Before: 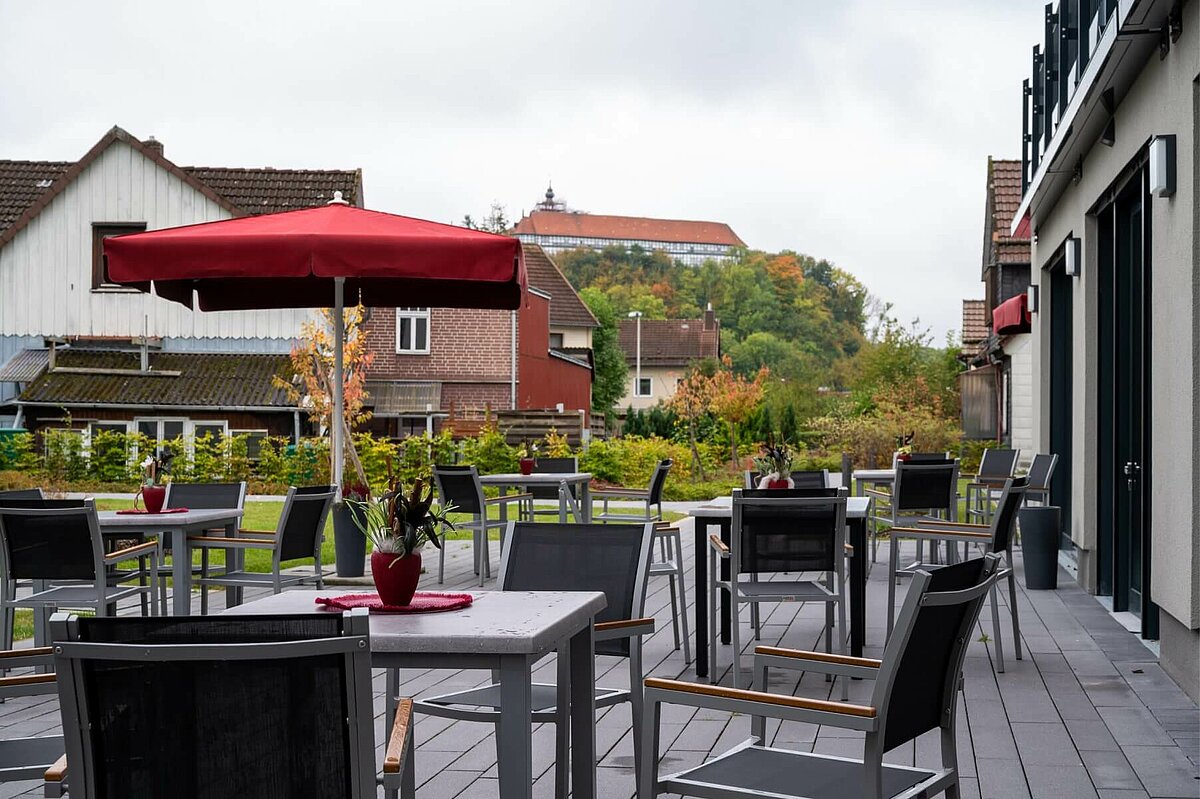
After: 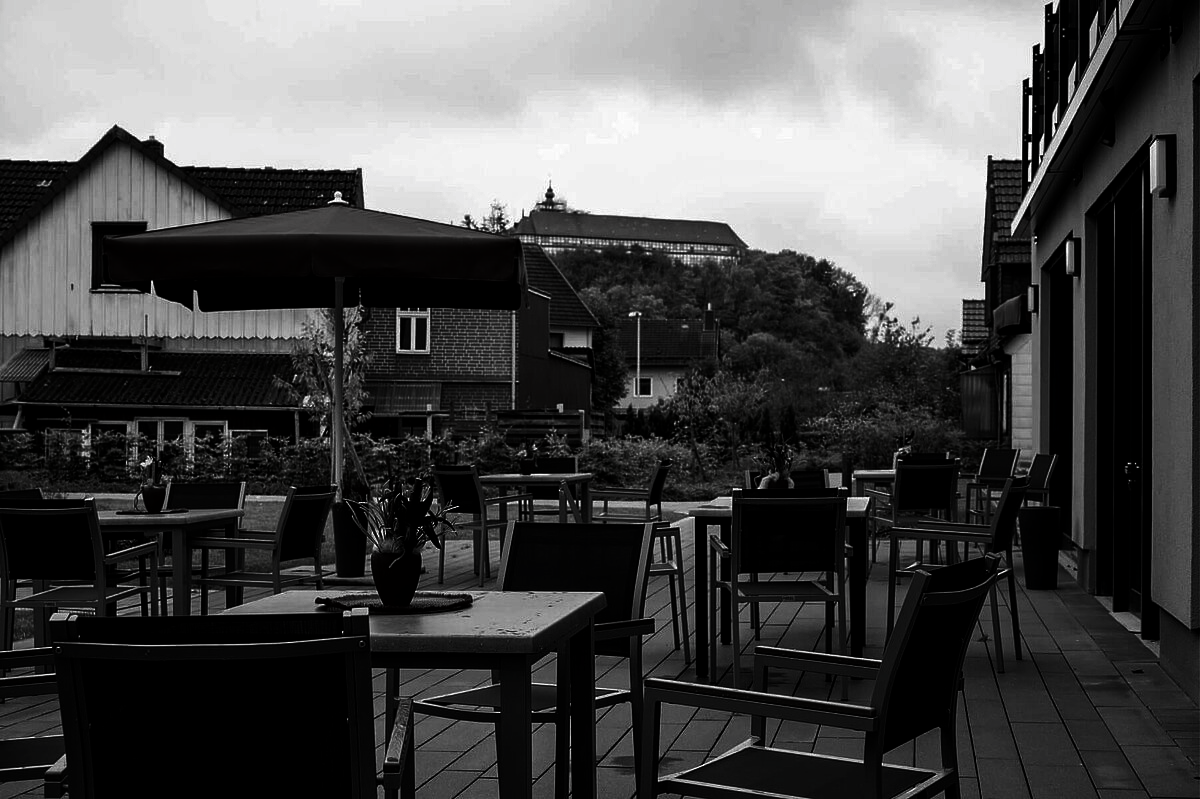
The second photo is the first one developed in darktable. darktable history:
contrast brightness saturation: contrast 0.019, brightness -0.996, saturation -0.99
